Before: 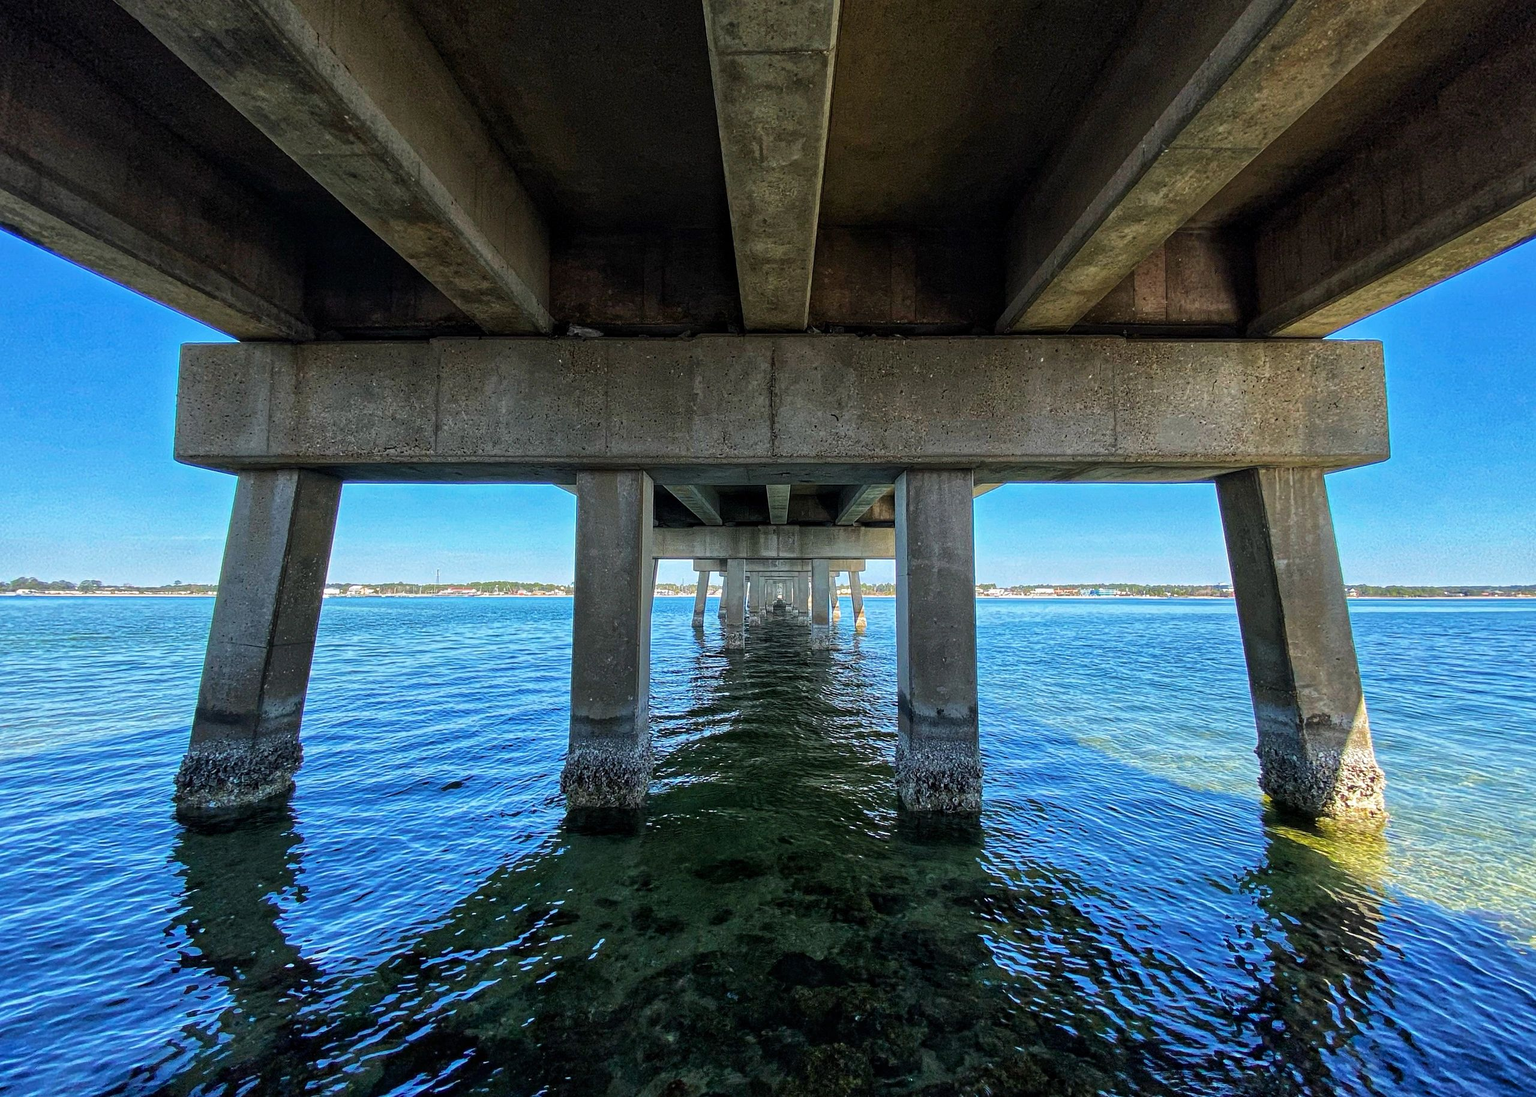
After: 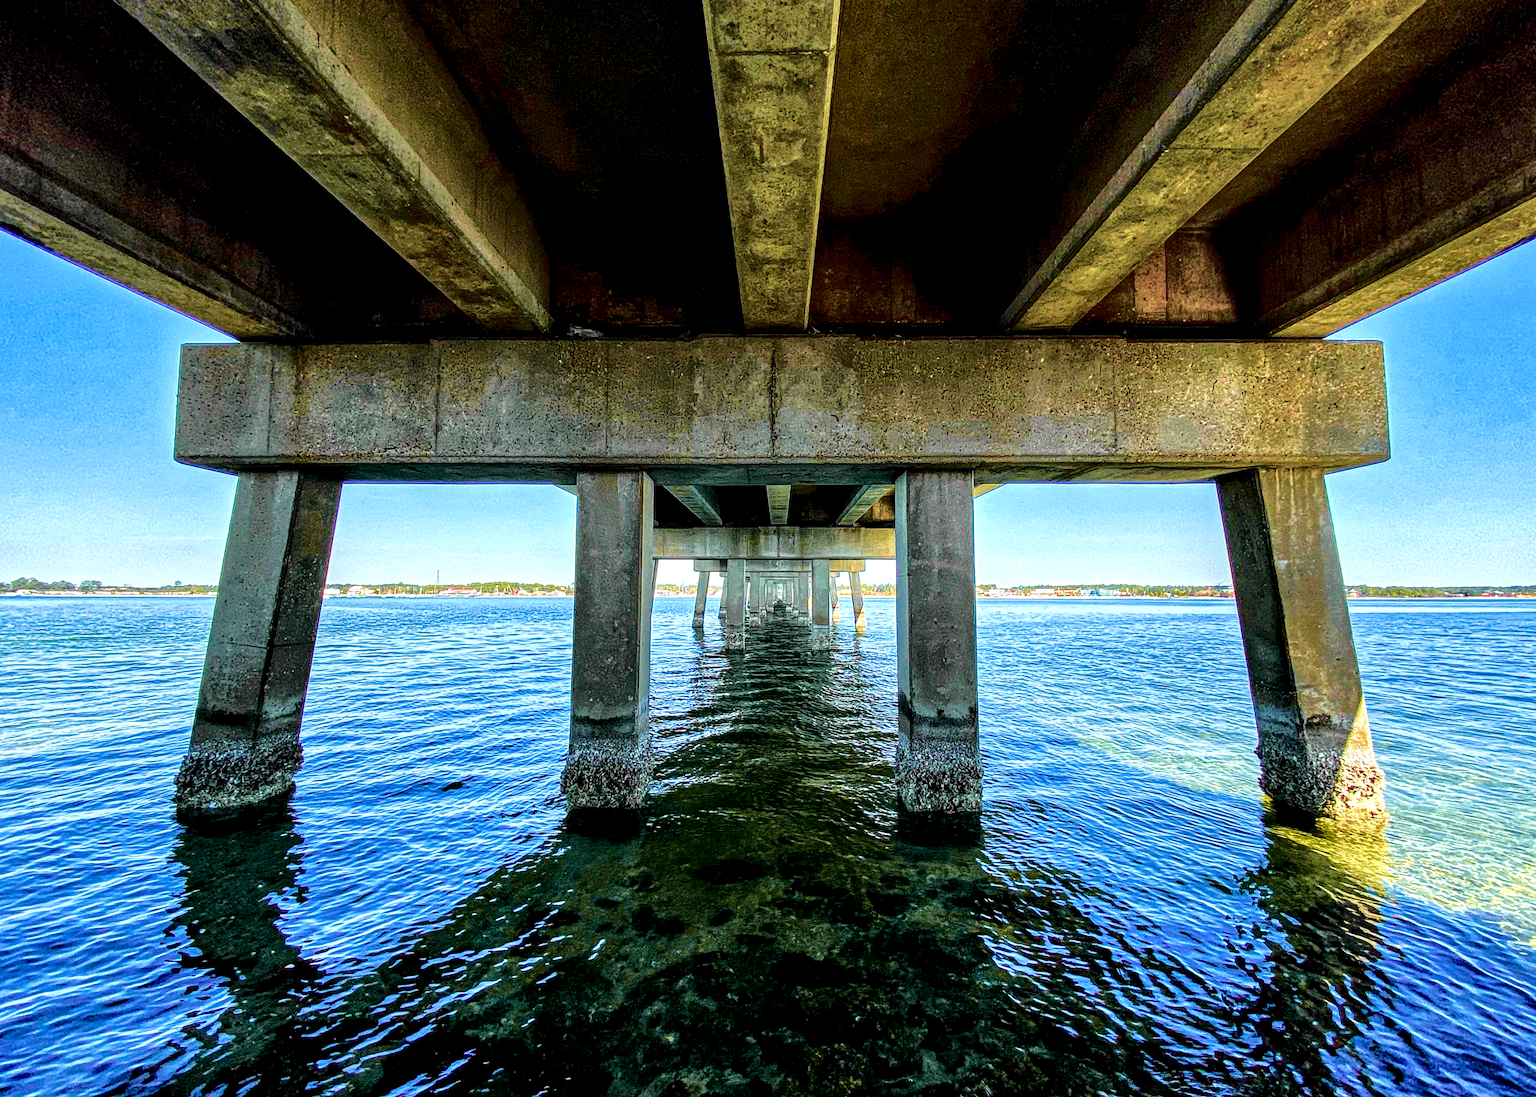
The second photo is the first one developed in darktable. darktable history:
tone curve: curves: ch0 [(0, 0) (0.062, 0.023) (0.168, 0.142) (0.359, 0.44) (0.469, 0.544) (0.634, 0.722) (0.839, 0.909) (0.998, 0.978)]; ch1 [(0, 0) (0.437, 0.453) (0.472, 0.47) (0.502, 0.504) (0.527, 0.546) (0.568, 0.619) (0.608, 0.665) (0.669, 0.748) (0.859, 0.899) (1, 1)]; ch2 [(0, 0) (0.33, 0.301) (0.421, 0.443) (0.473, 0.501) (0.504, 0.504) (0.535, 0.564) (0.575, 0.625) (0.608, 0.676) (1, 1)], color space Lab, independent channels, preserve colors none
color balance rgb: perceptual saturation grading › global saturation 0.367%, perceptual saturation grading › highlights -19.867%, perceptual saturation grading › shadows 19.637%, global vibrance 7.553%
local contrast: highlights 60%, shadows 63%, detail 160%
velvia: strength 75%
